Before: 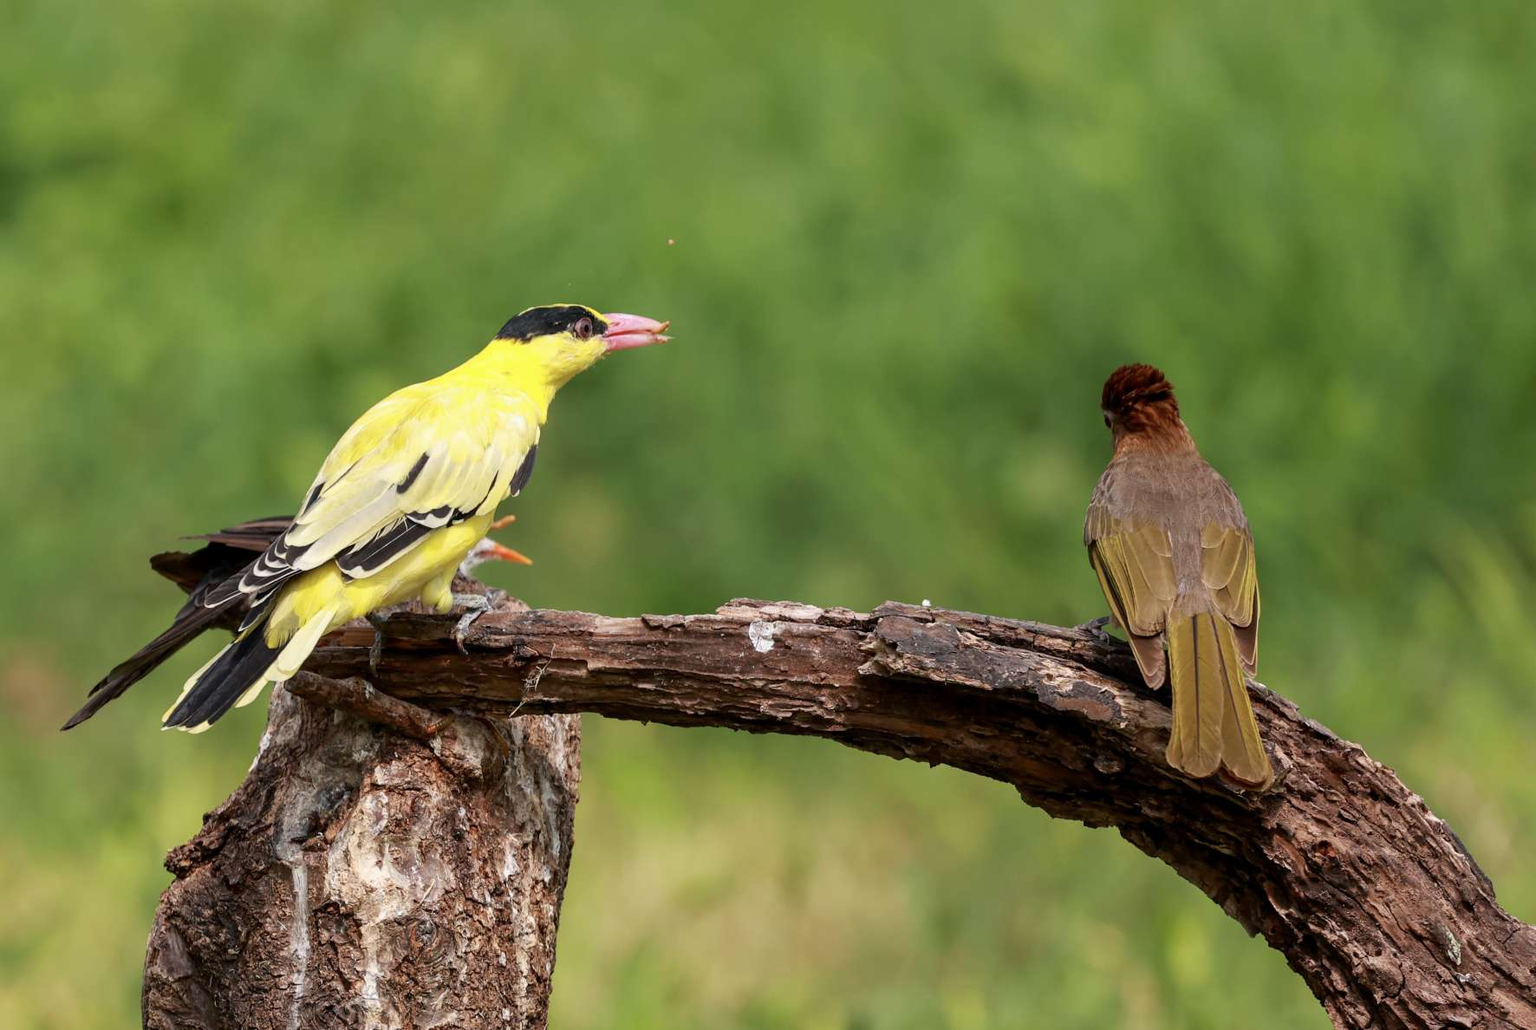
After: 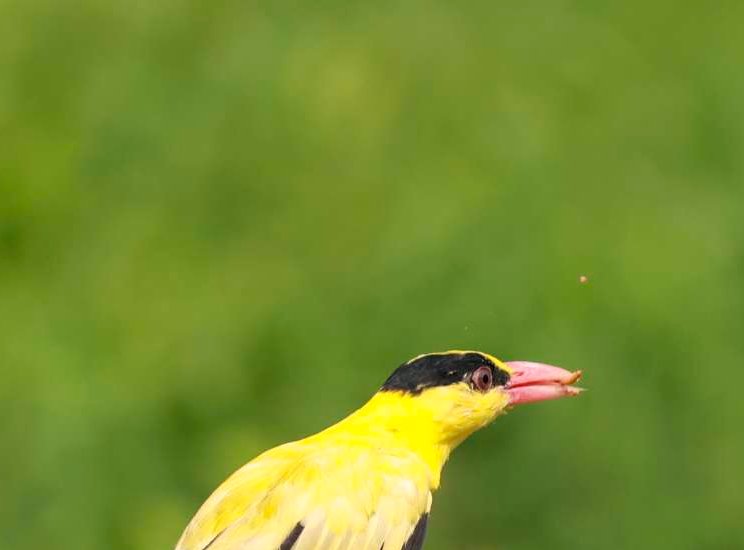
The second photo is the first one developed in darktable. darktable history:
crop and rotate: left 10.817%, top 0.062%, right 47.194%, bottom 53.626%
white balance: red 1.045, blue 0.932
